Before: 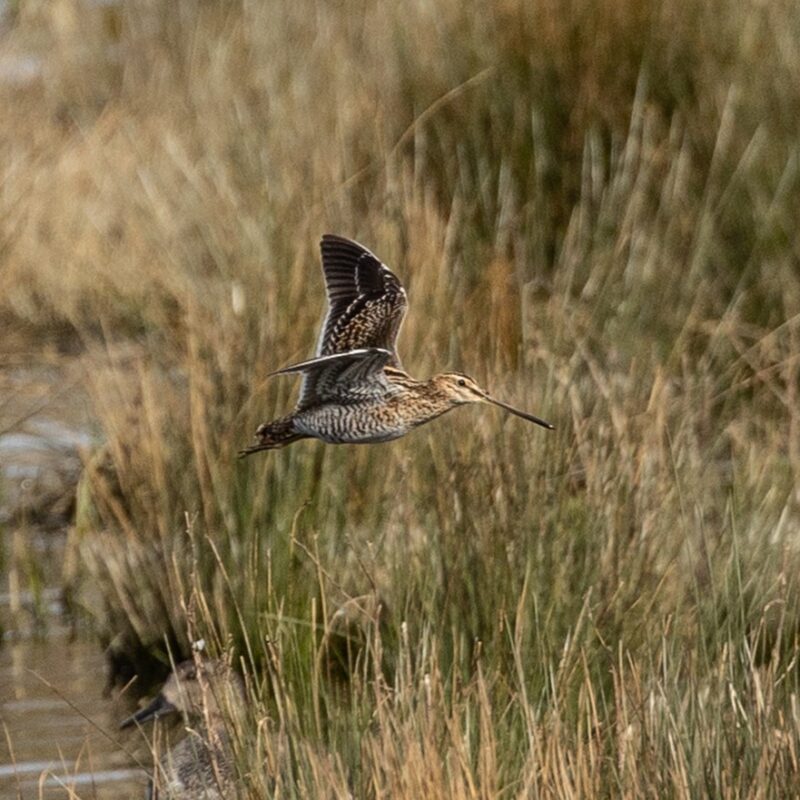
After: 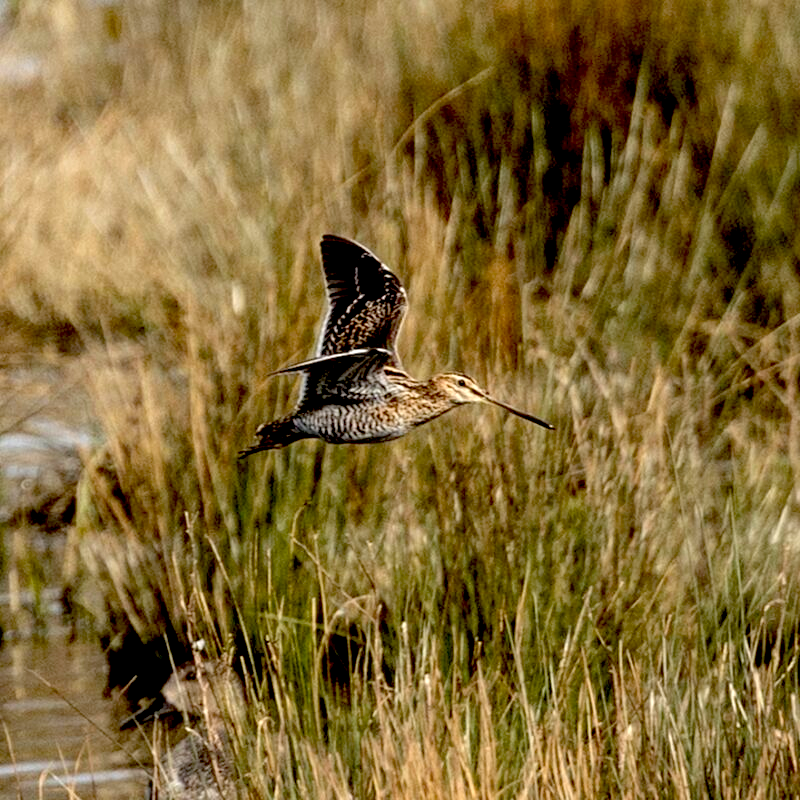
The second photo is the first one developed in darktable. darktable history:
exposure: black level correction 0.041, exposure 0.499 EV, compensate exposure bias true, compensate highlight preservation false
